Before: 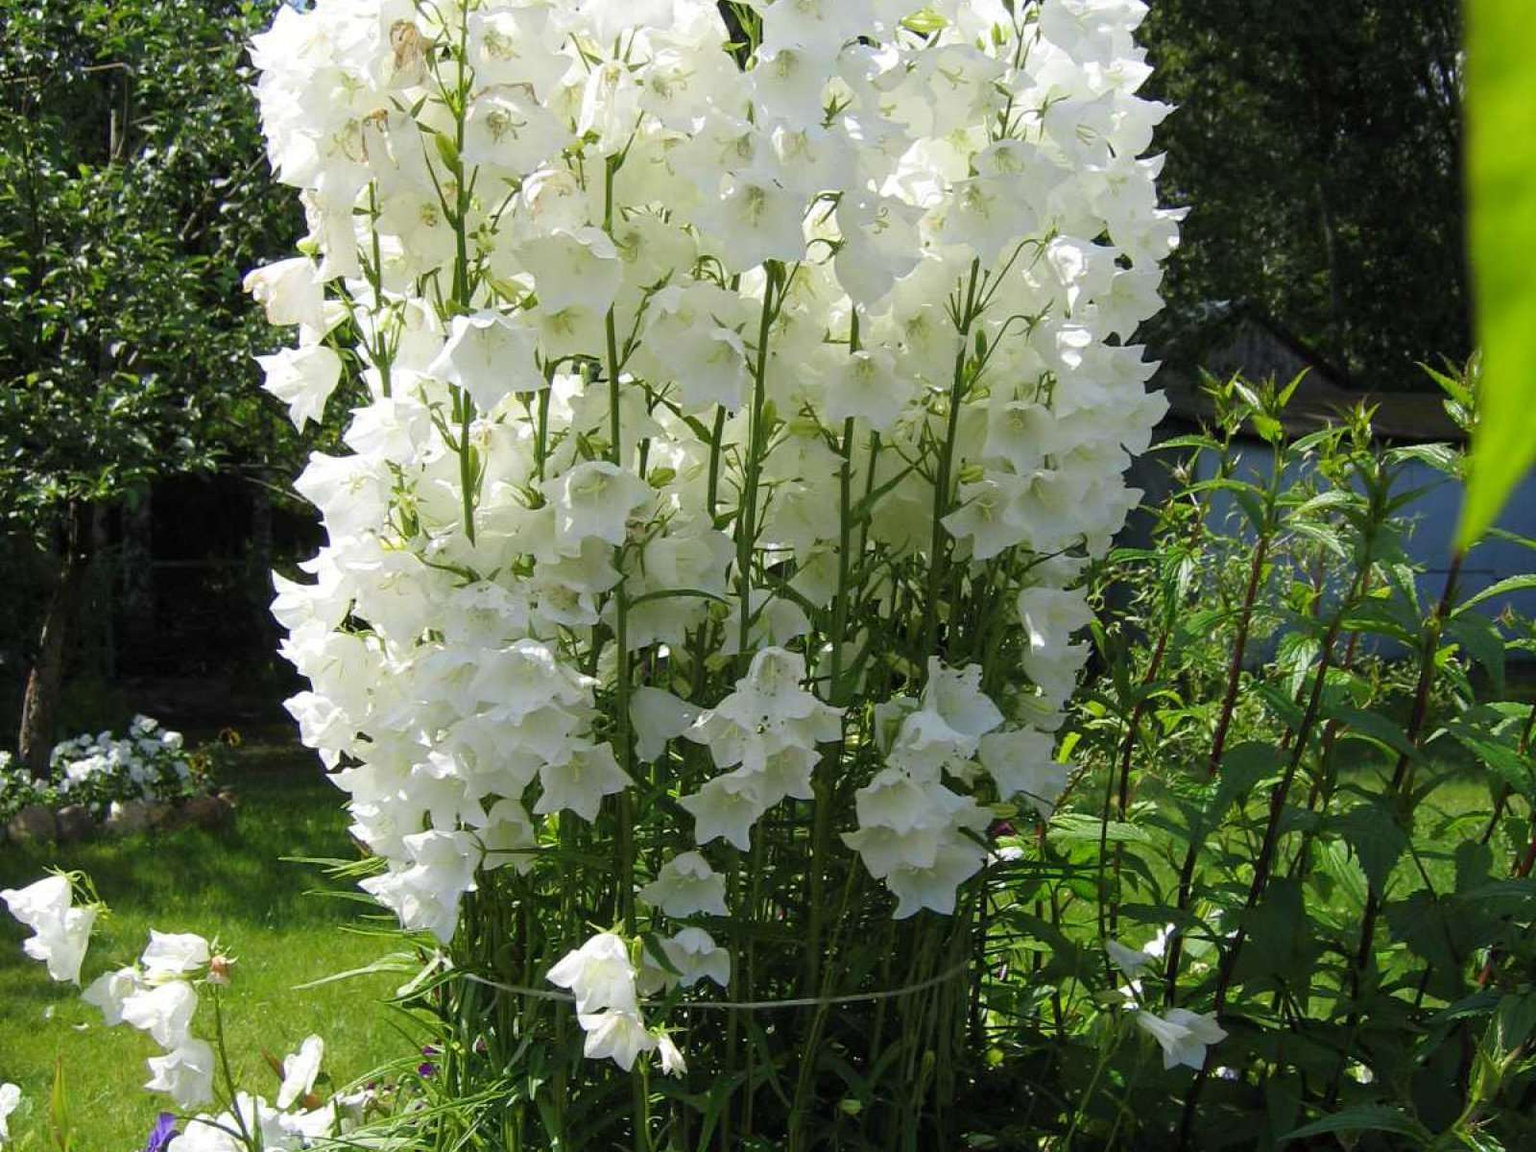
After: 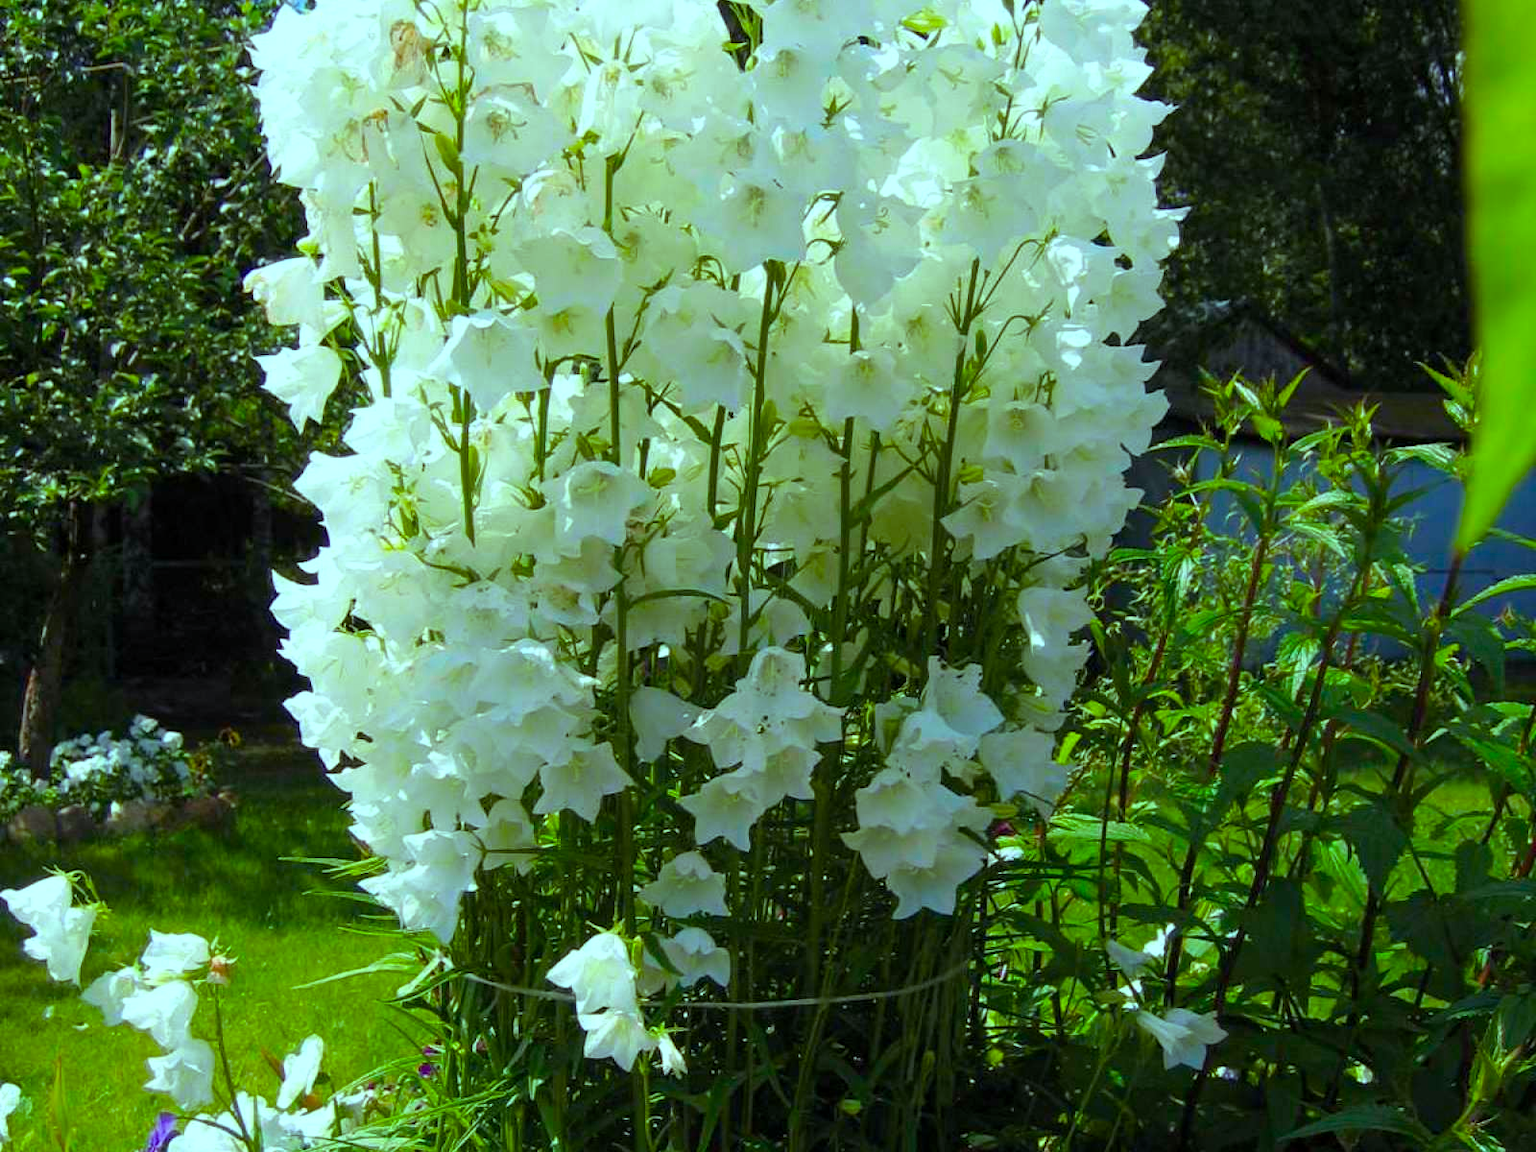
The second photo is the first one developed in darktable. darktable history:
exposure: black level correction 0.001, compensate exposure bias true, compensate highlight preservation false
color balance rgb: shadows lift › chroma 1.953%, shadows lift › hue 264.53°, highlights gain › chroma 4.094%, highlights gain › hue 200.16°, perceptual saturation grading › global saturation 30.947%, global vibrance 20%
